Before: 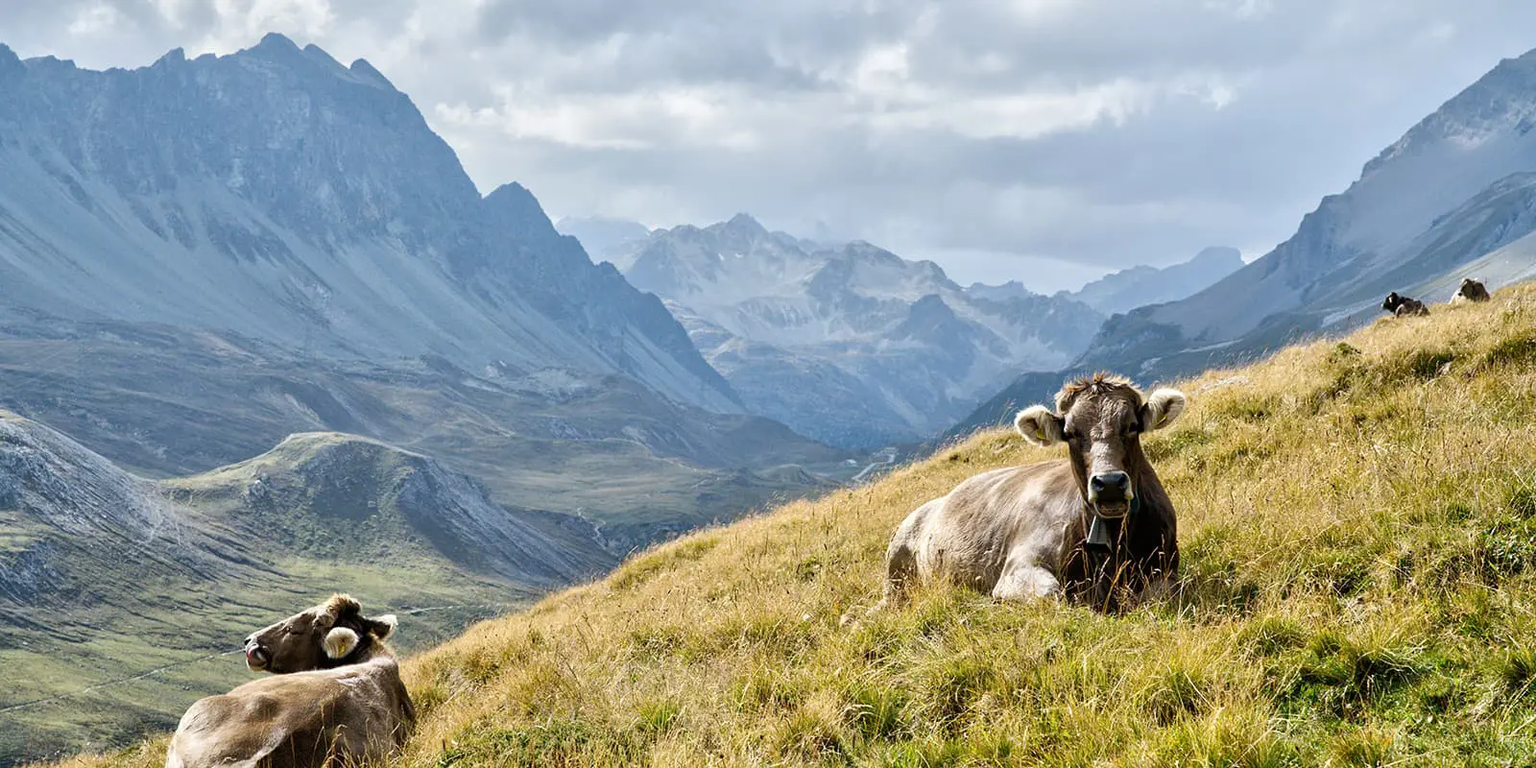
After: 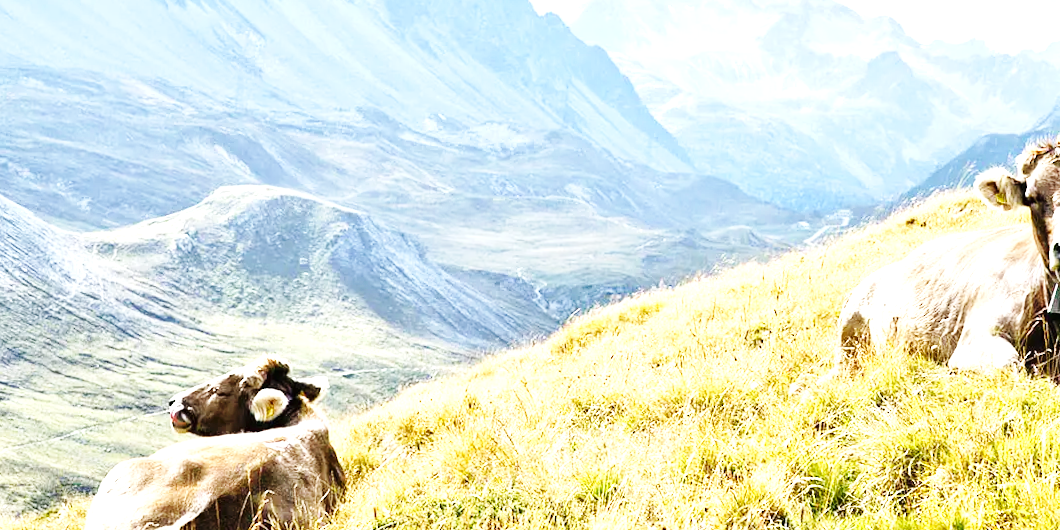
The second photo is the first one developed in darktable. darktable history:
crop and rotate: angle -0.82°, left 3.85%, top 31.828%, right 27.992%
exposure: black level correction 0, exposure 1.379 EV, compensate exposure bias true, compensate highlight preservation false
base curve: curves: ch0 [(0, 0) (0.032, 0.025) (0.121, 0.166) (0.206, 0.329) (0.605, 0.79) (1, 1)], preserve colors none
